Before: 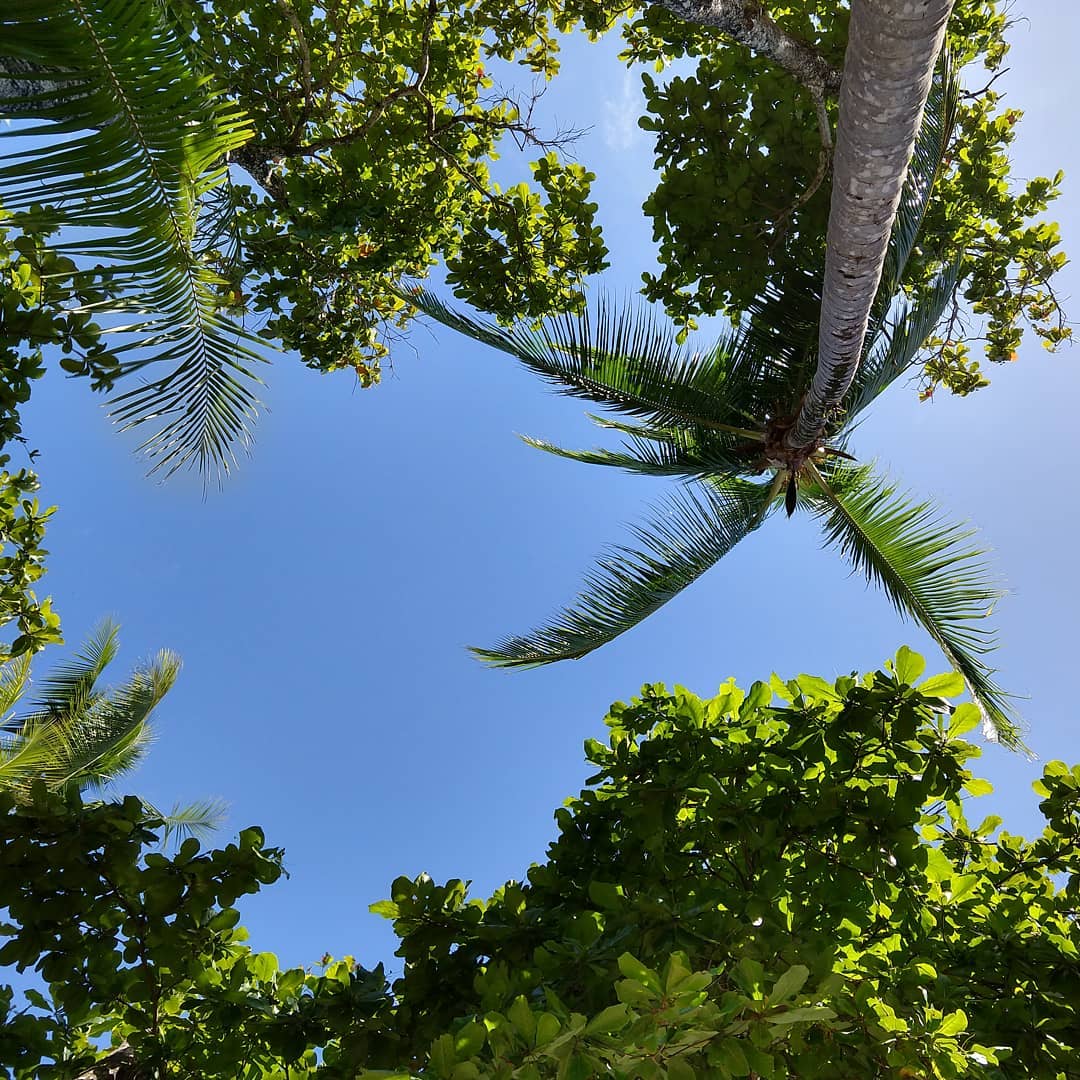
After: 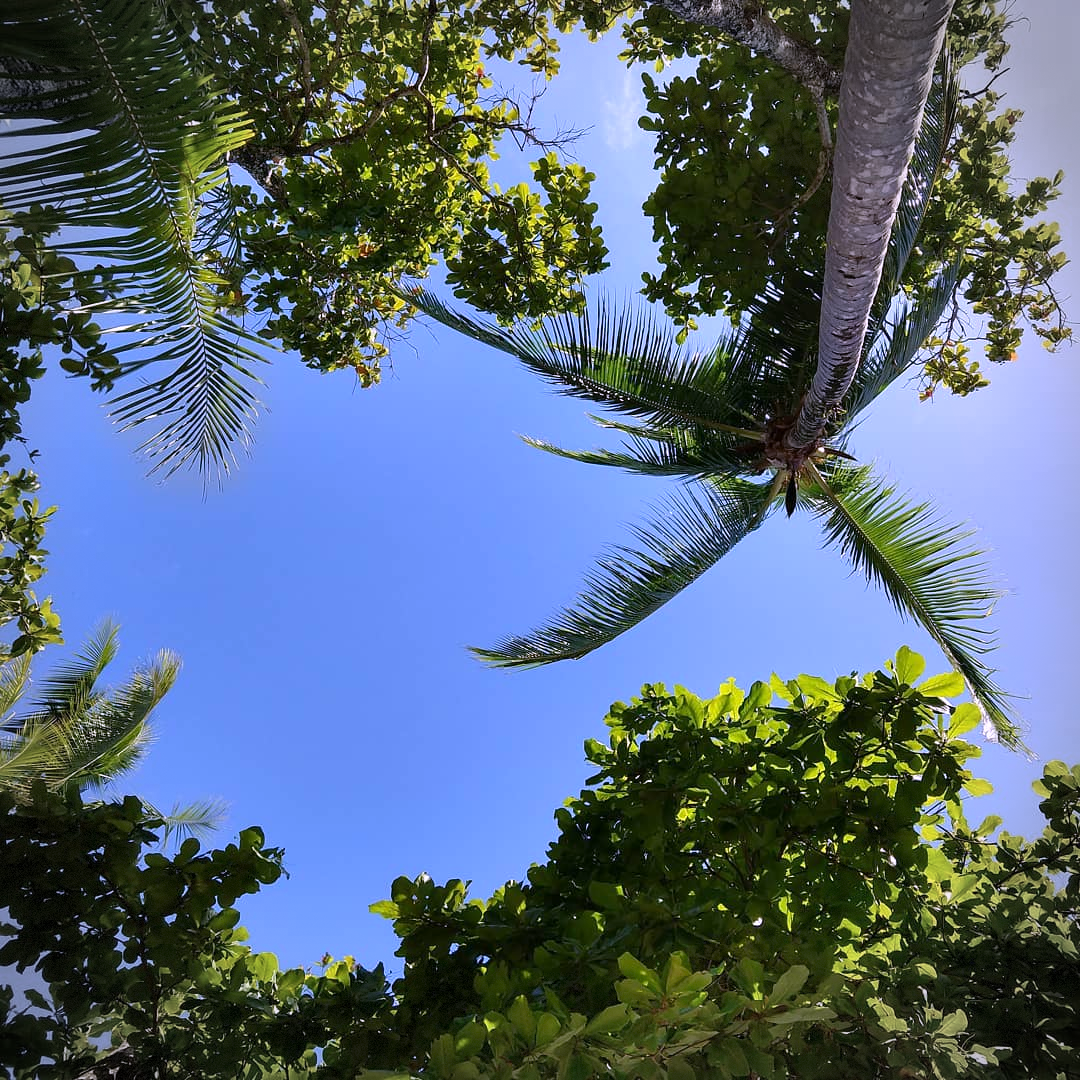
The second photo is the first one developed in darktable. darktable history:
white balance: red 1.042, blue 1.17
vignetting: dithering 8-bit output, unbound false
